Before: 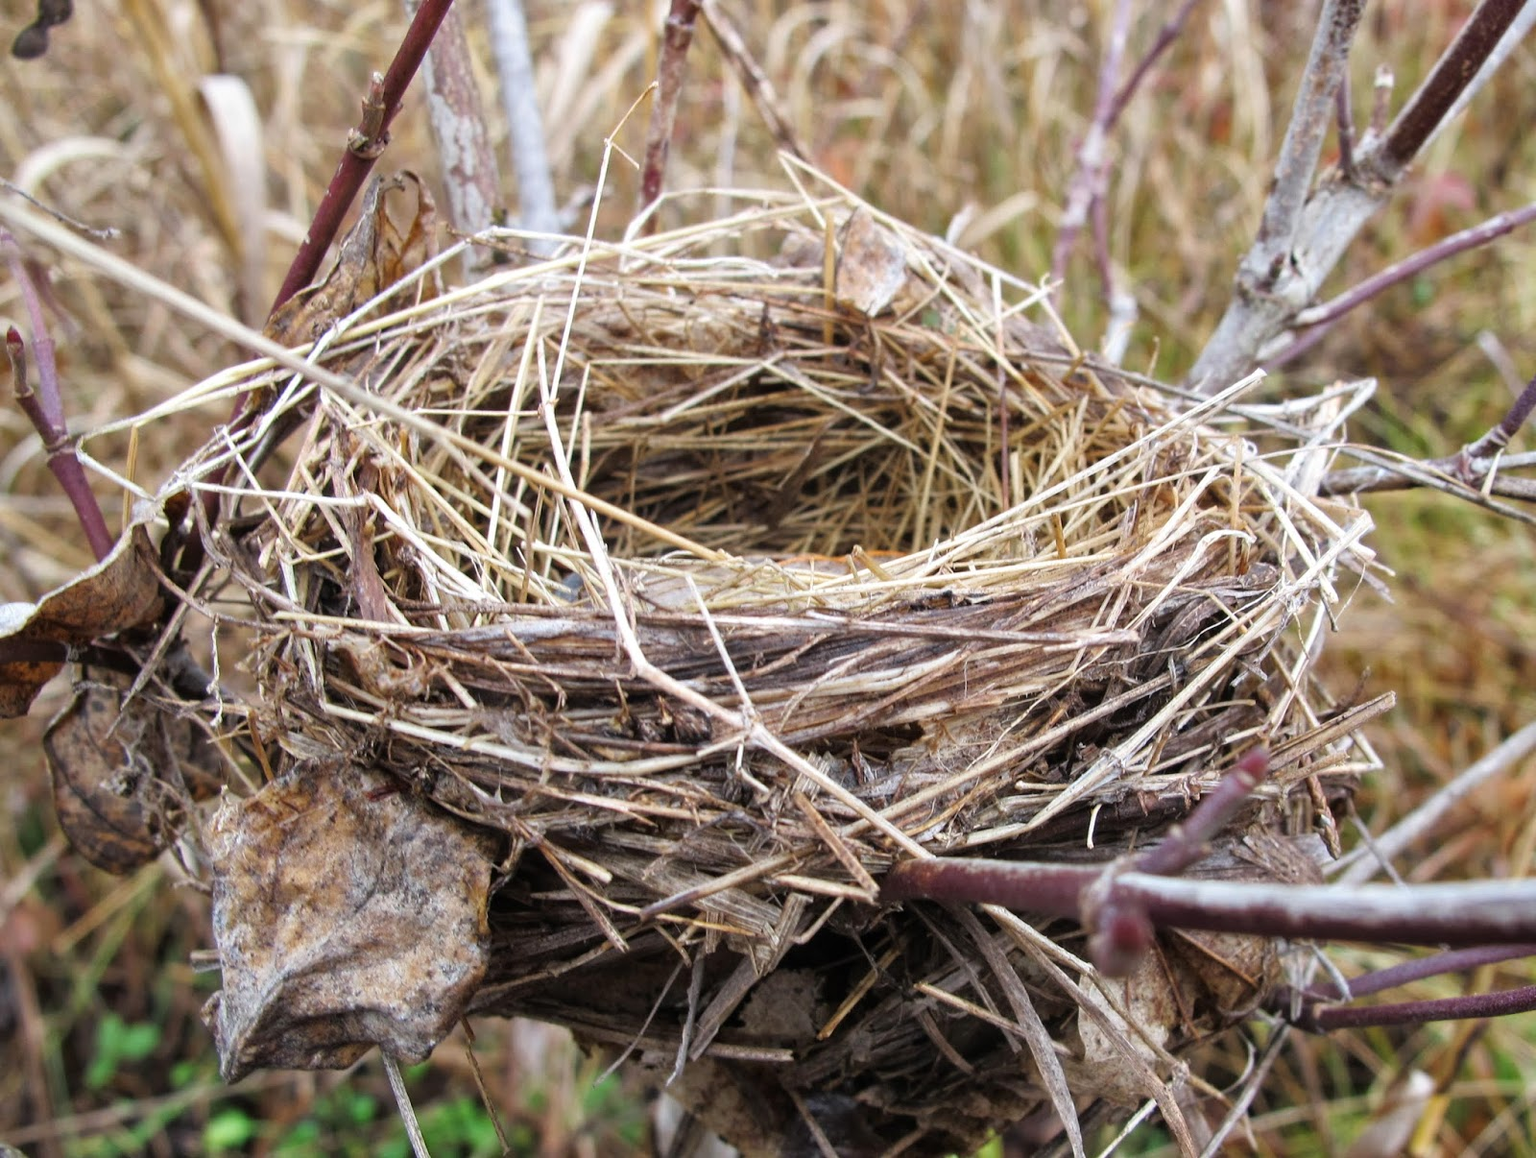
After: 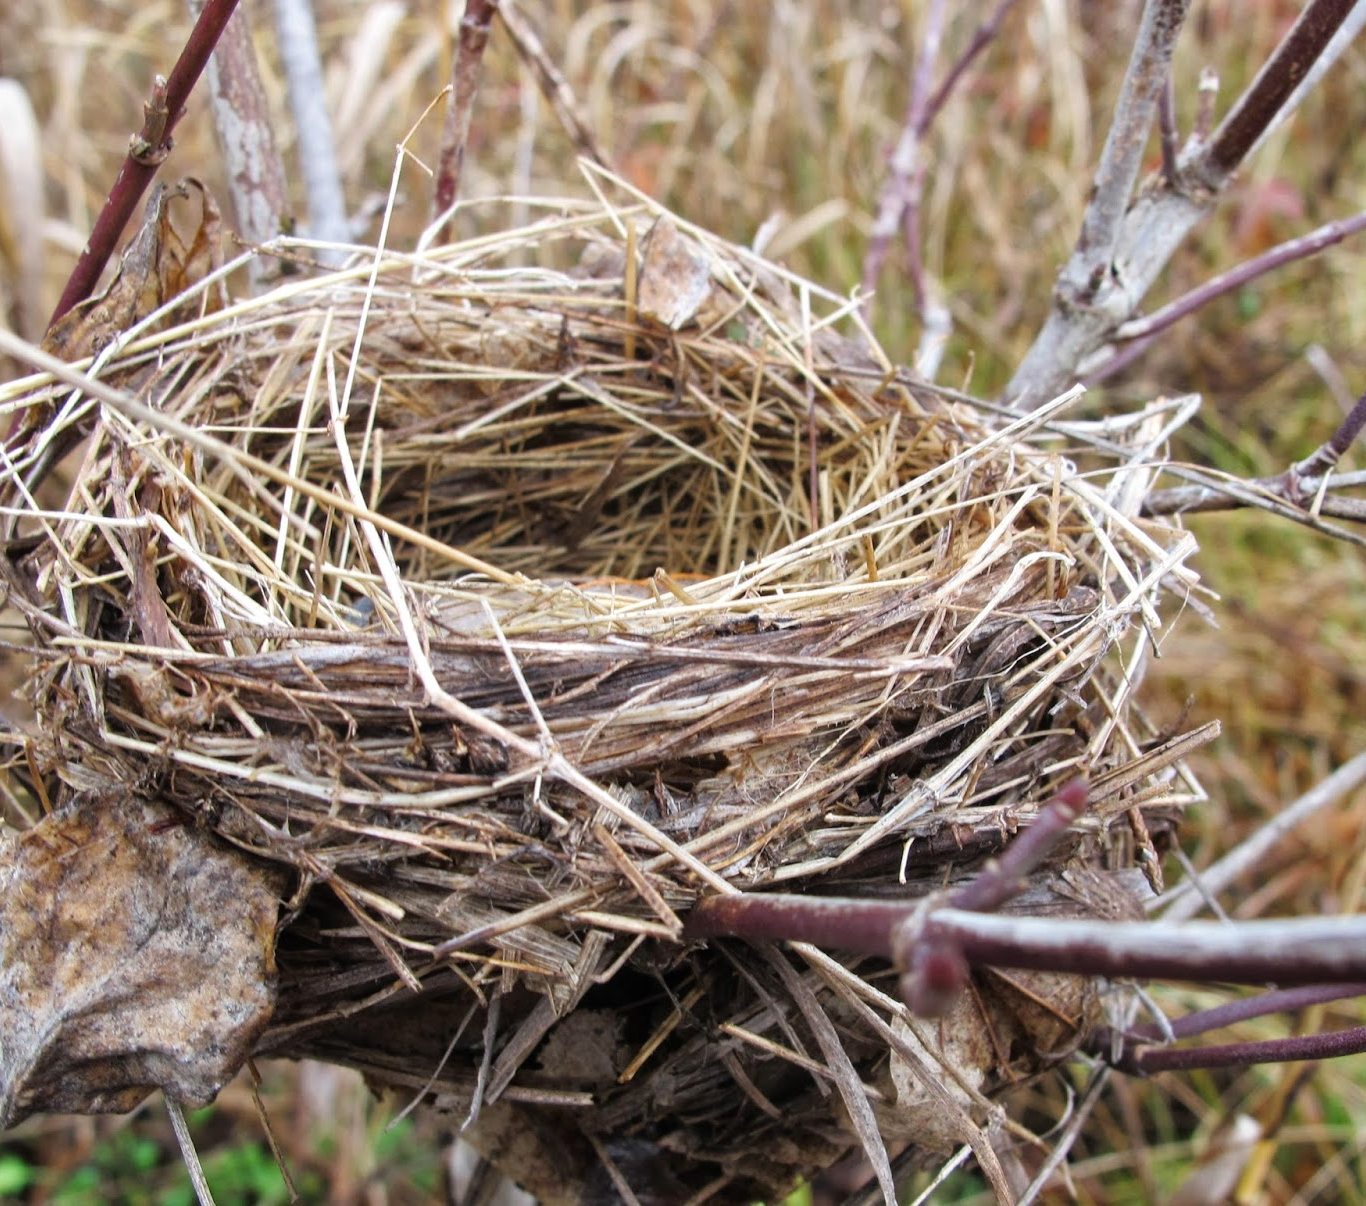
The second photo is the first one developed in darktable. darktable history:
crop and rotate: left 14.568%
